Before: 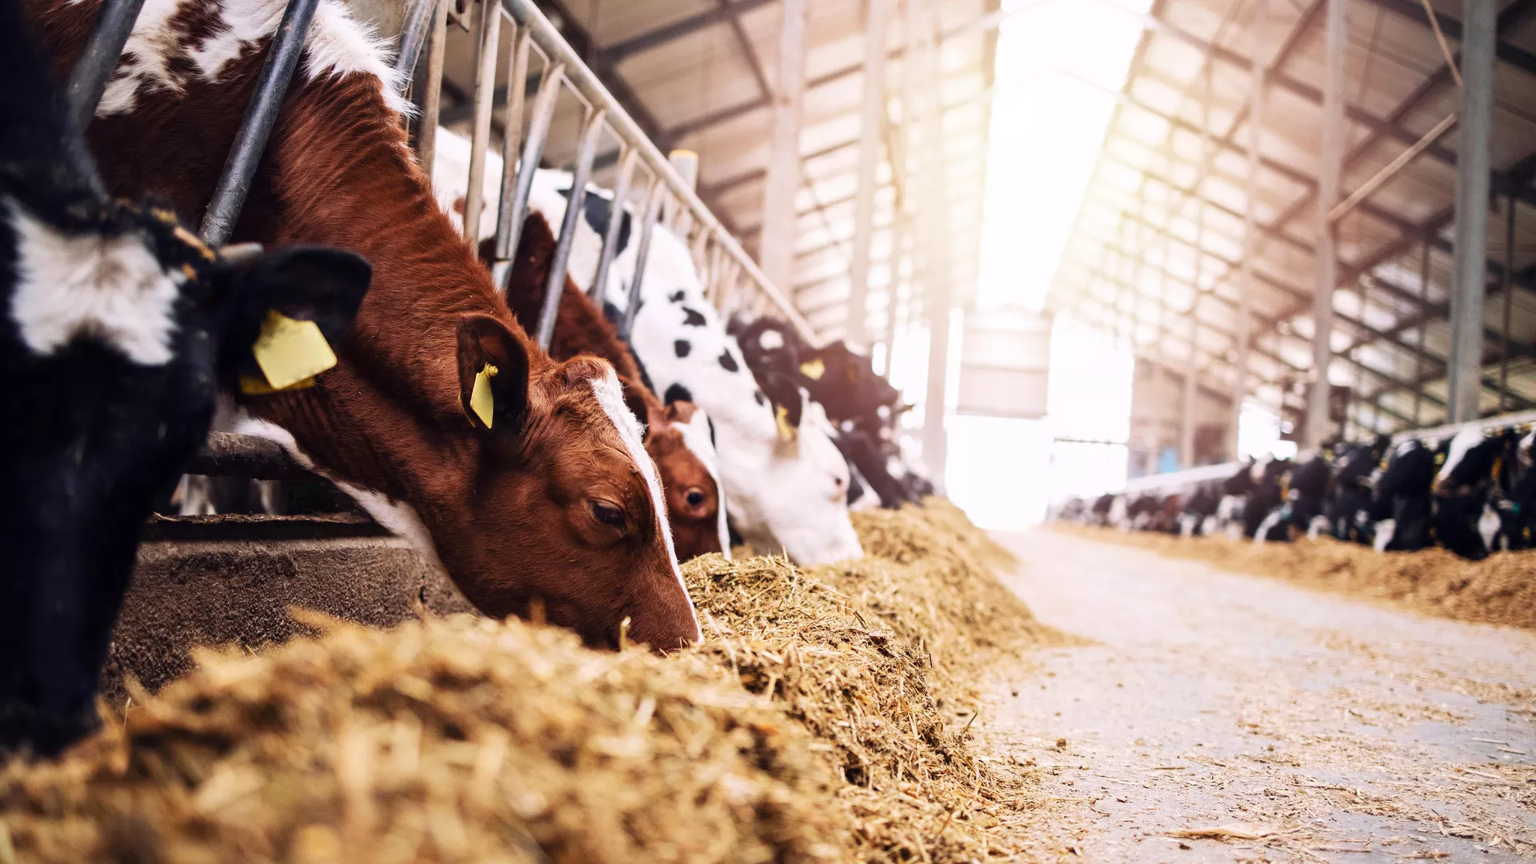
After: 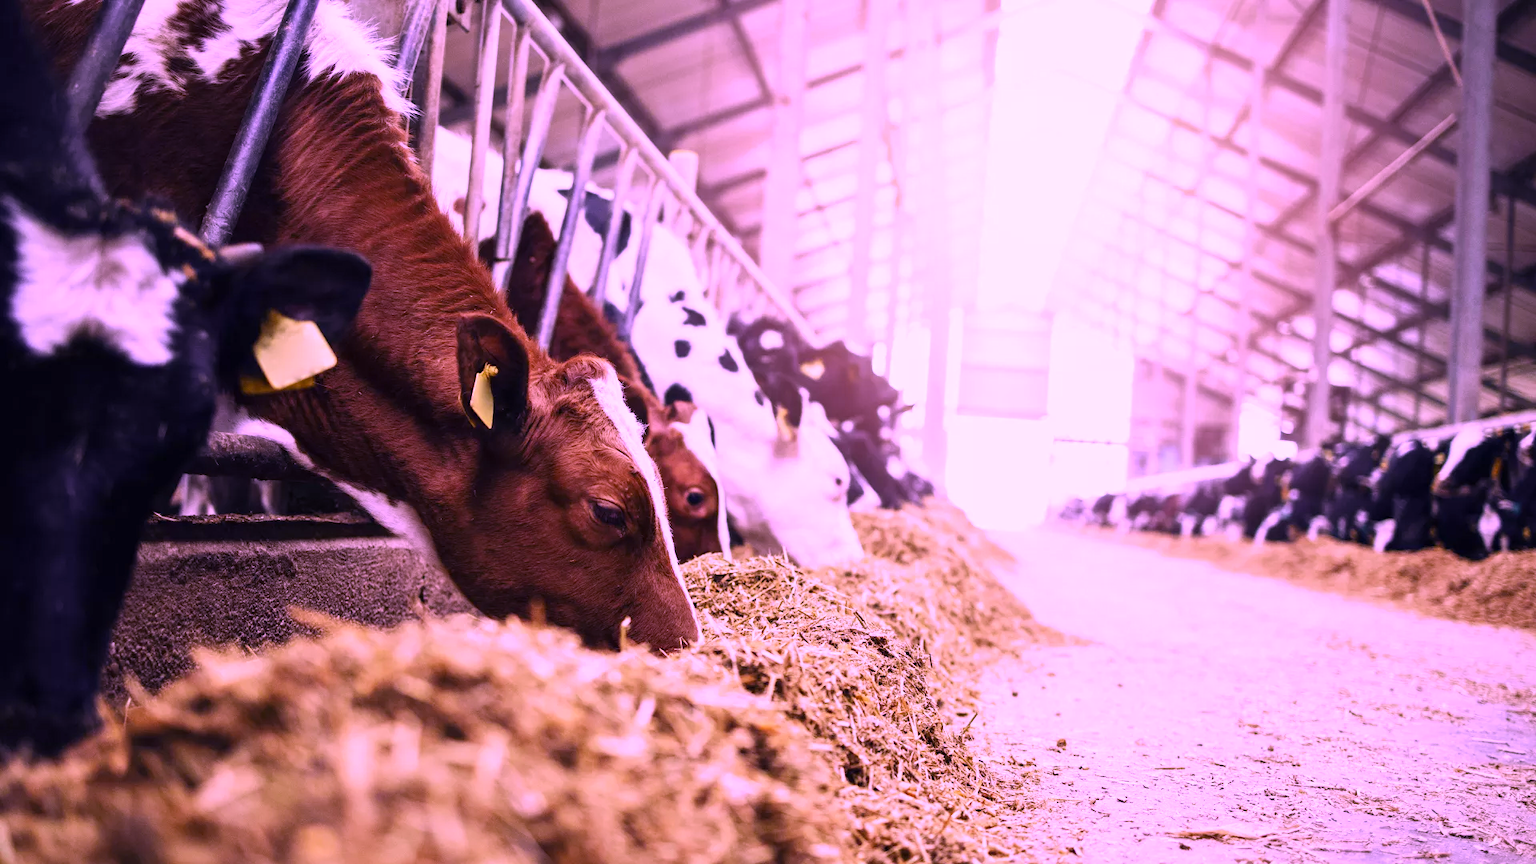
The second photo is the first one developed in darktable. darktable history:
color correction: highlights a* 21.88, highlights b* 22.25
white balance: red 0.98, blue 1.61
